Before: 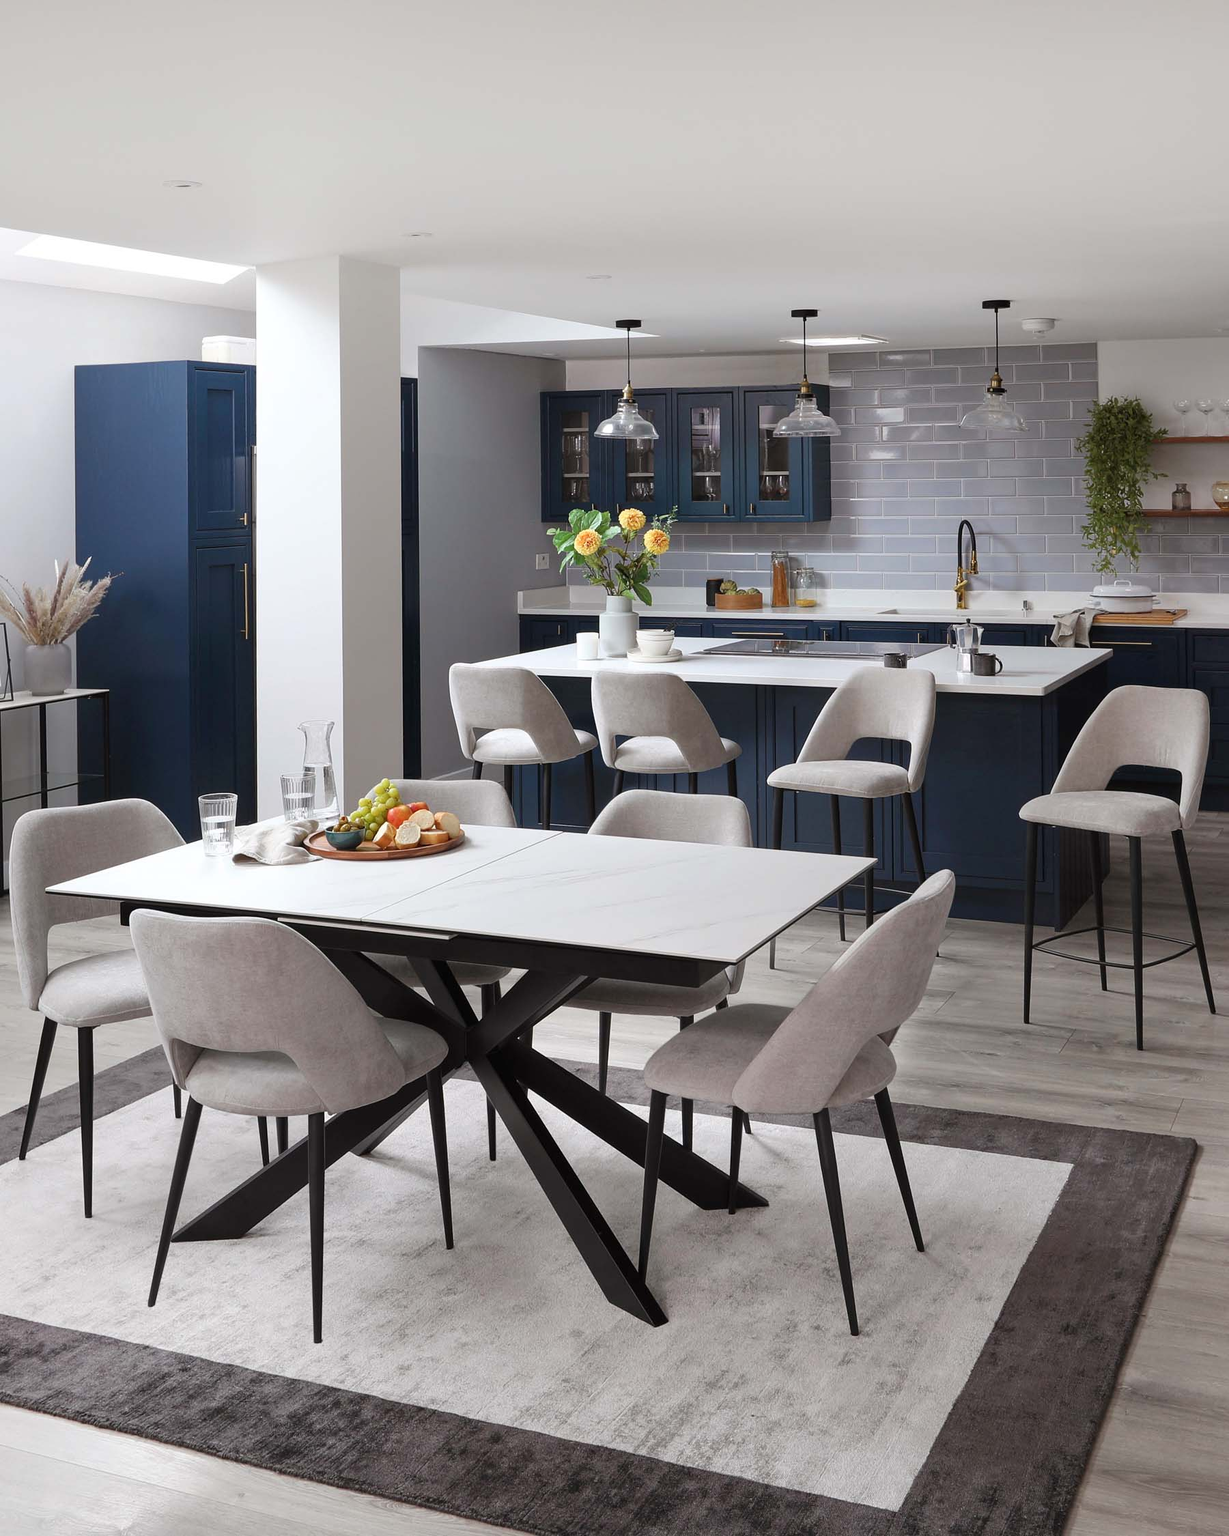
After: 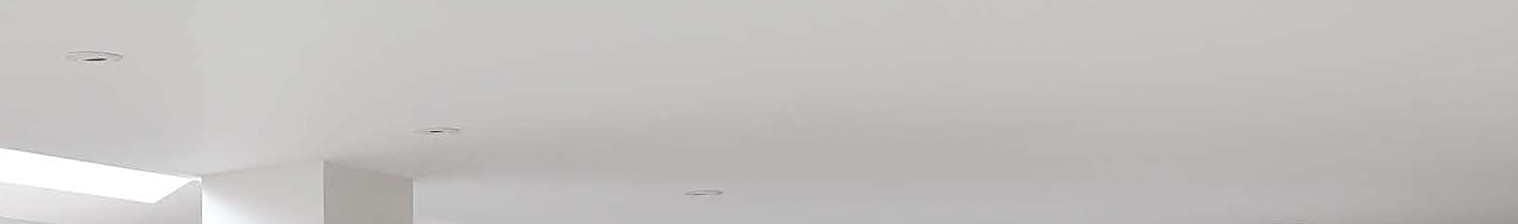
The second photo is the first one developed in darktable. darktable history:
shadows and highlights: shadows 37.27, highlights -28.18, soften with gaussian
crop and rotate: left 9.644%, top 9.491%, right 6.021%, bottom 80.509%
sharpen: radius 2.676, amount 0.669
